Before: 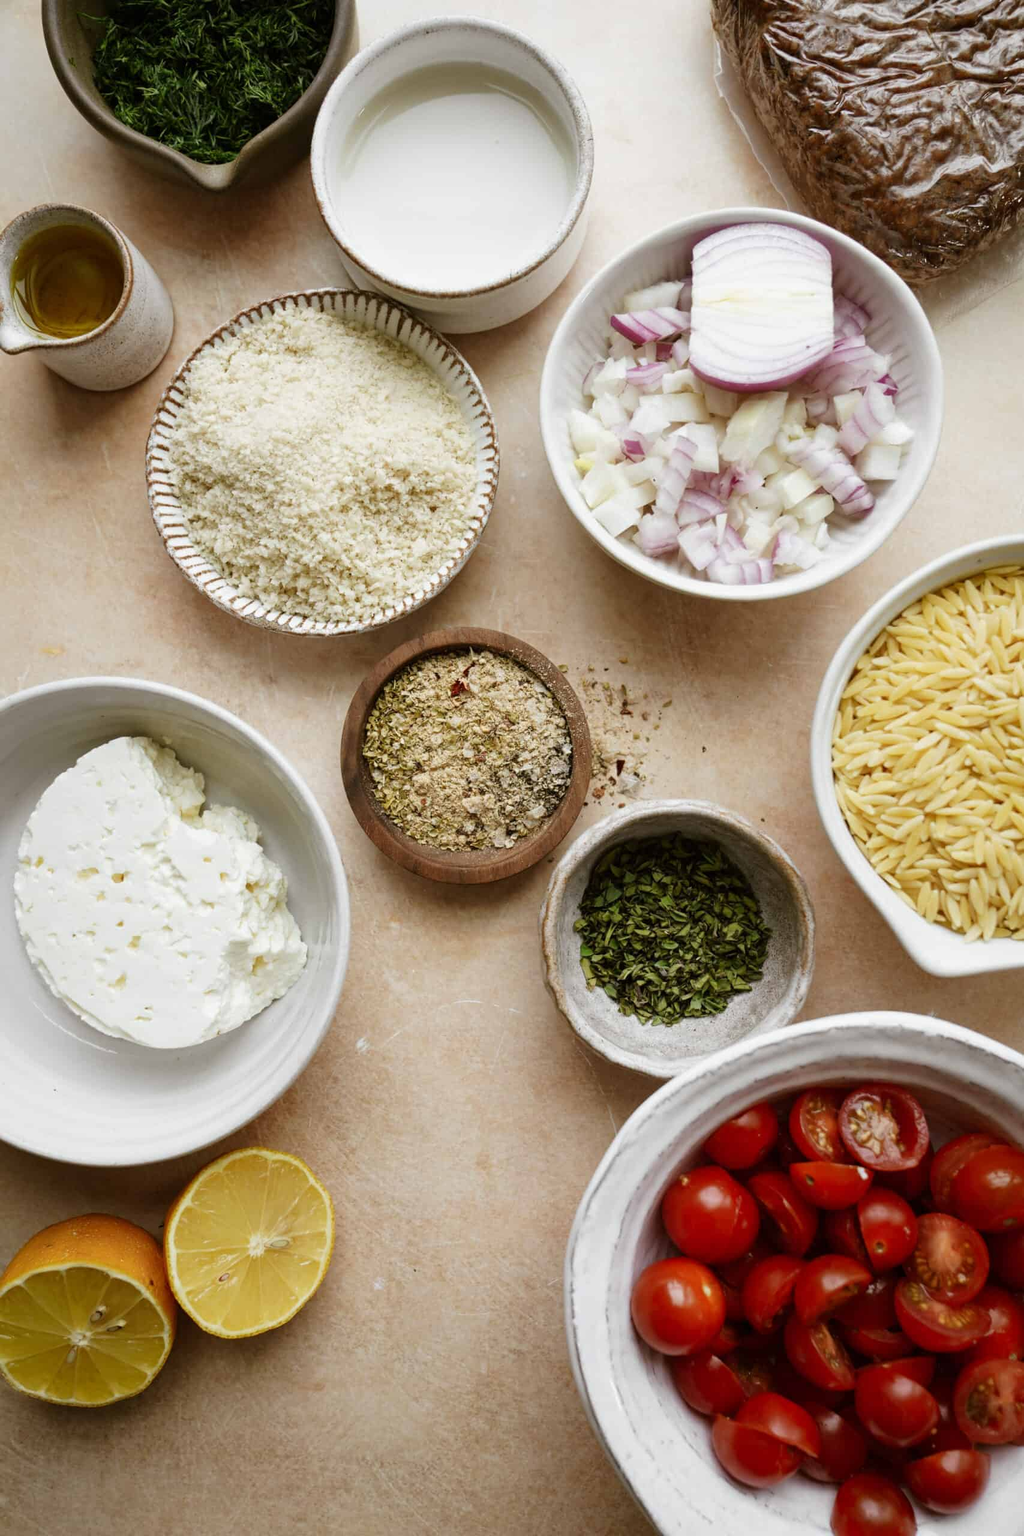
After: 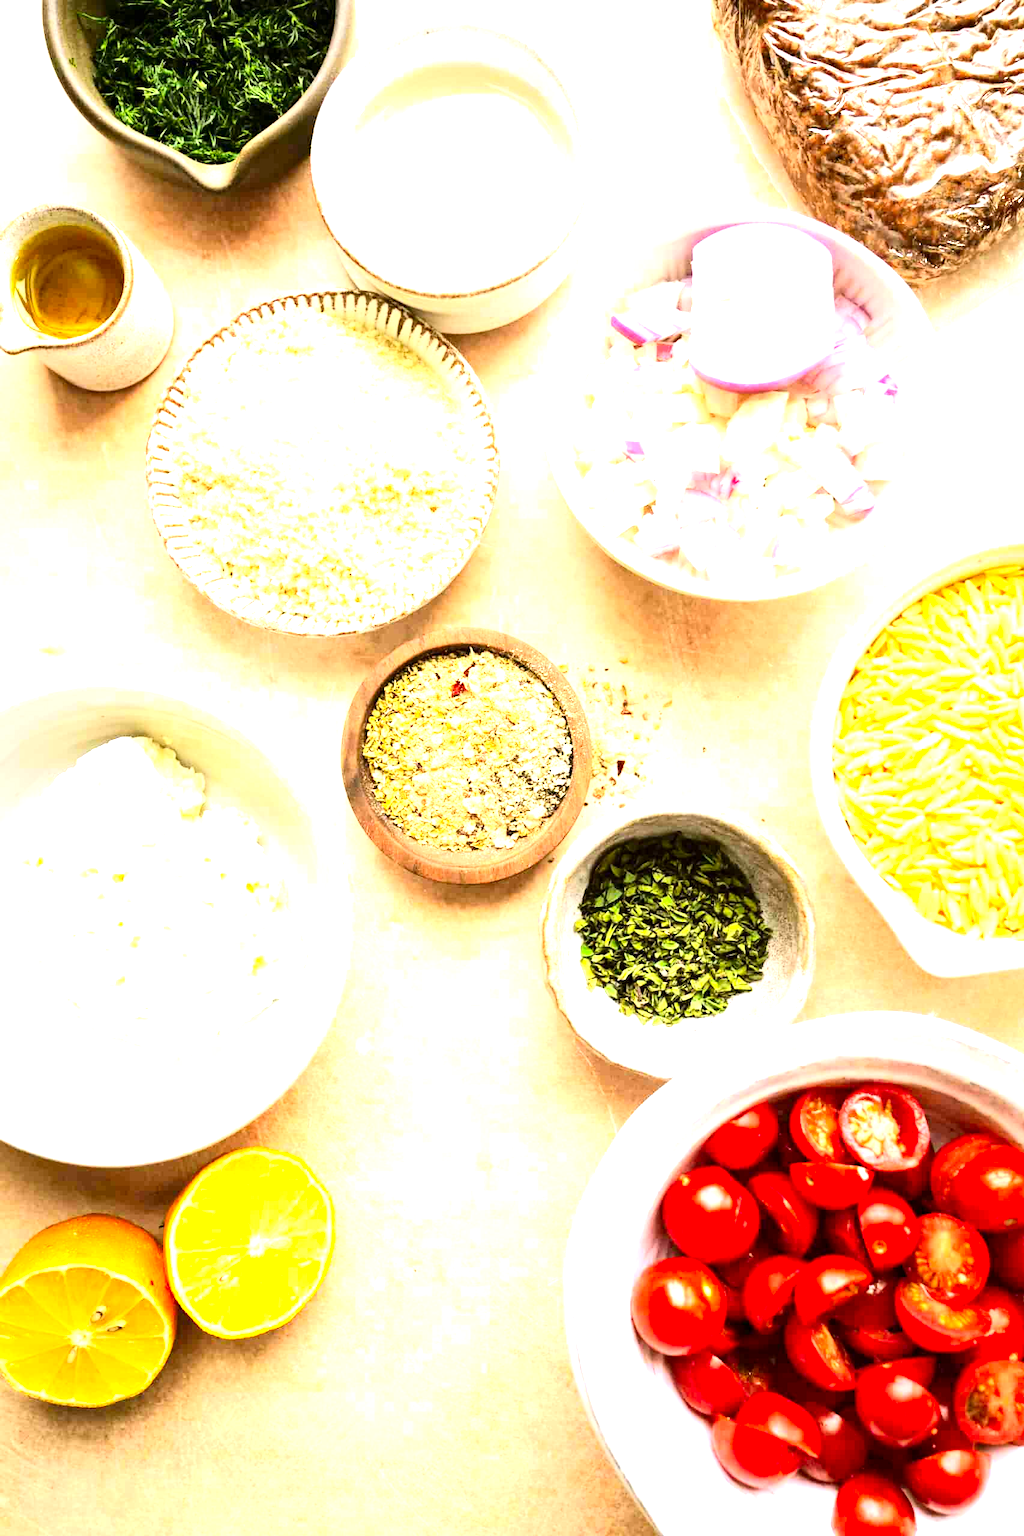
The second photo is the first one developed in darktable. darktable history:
tone equalizer: -8 EV -0.723 EV, -7 EV -0.719 EV, -6 EV -0.611 EV, -5 EV -0.401 EV, -3 EV 0.375 EV, -2 EV 0.6 EV, -1 EV 0.689 EV, +0 EV 0.741 EV
exposure: black level correction 0.001, exposure 1.711 EV, compensate exposure bias true, compensate highlight preservation false
contrast brightness saturation: contrast 0.233, brightness 0.11, saturation 0.293
